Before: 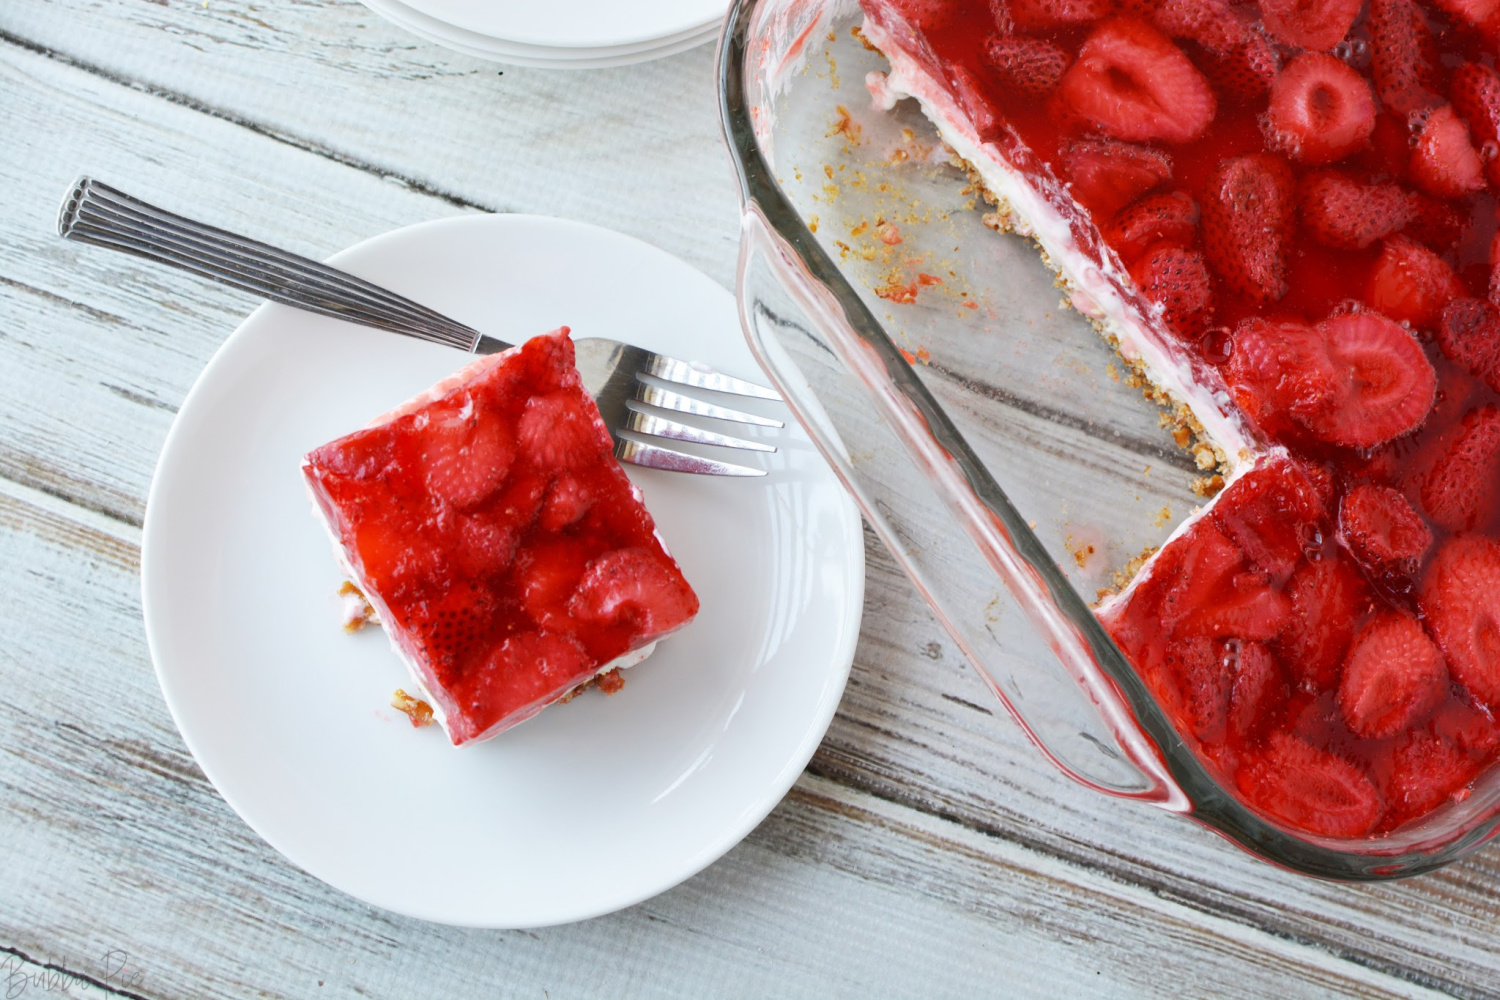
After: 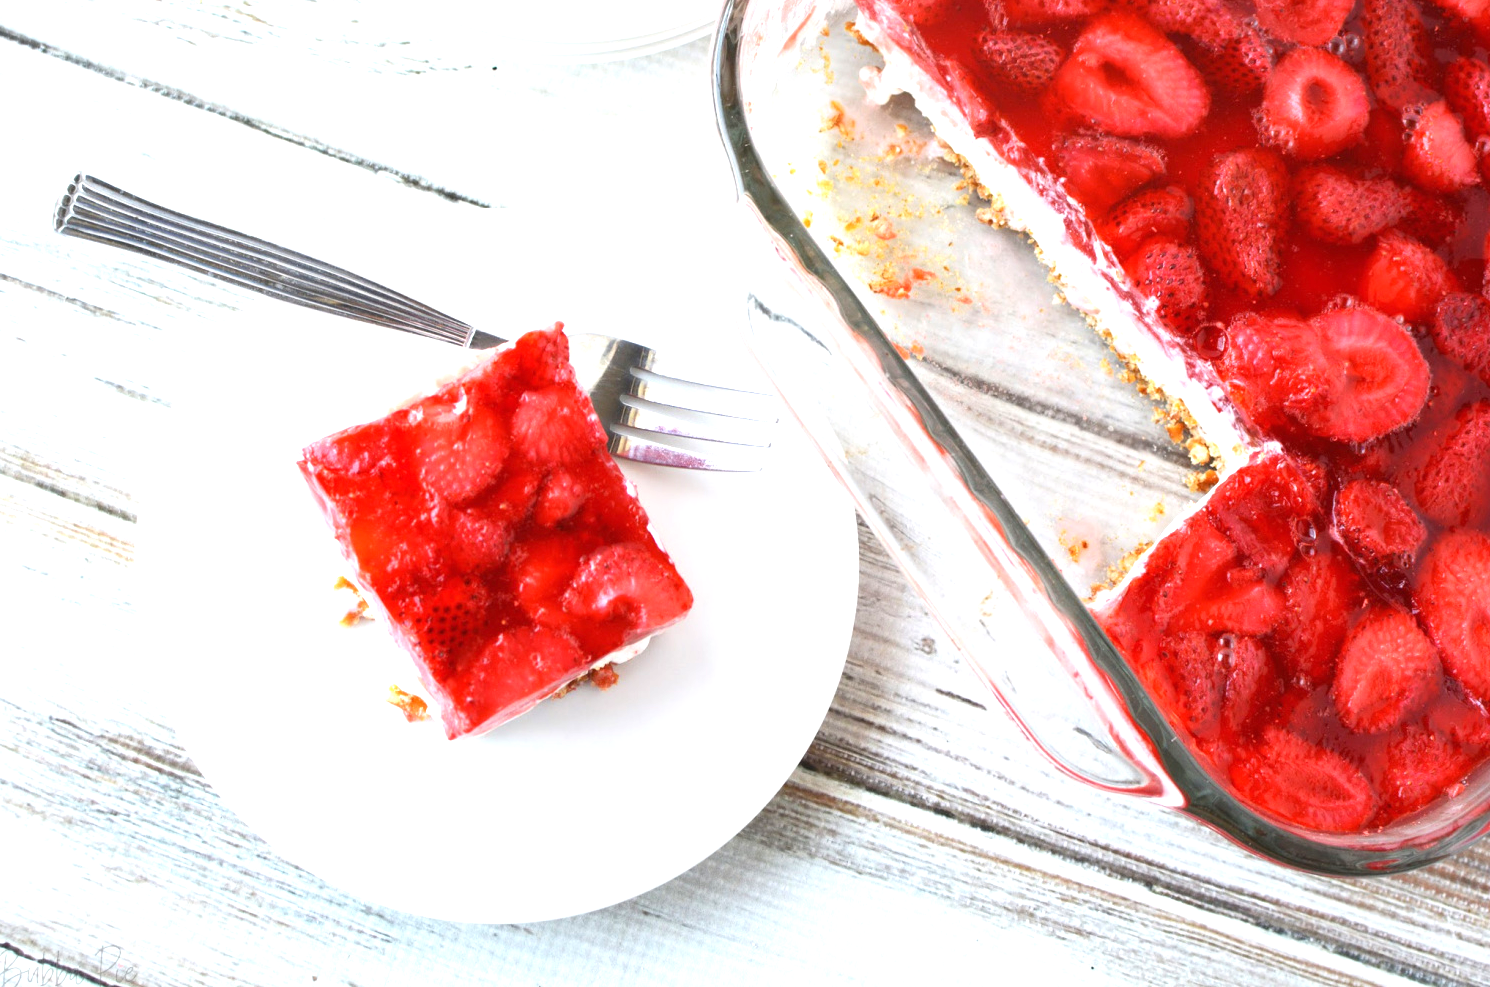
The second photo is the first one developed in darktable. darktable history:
crop: left 0.463%, top 0.576%, right 0.14%, bottom 0.675%
exposure: black level correction 0, exposure 1.001 EV, compensate exposure bias true, compensate highlight preservation false
